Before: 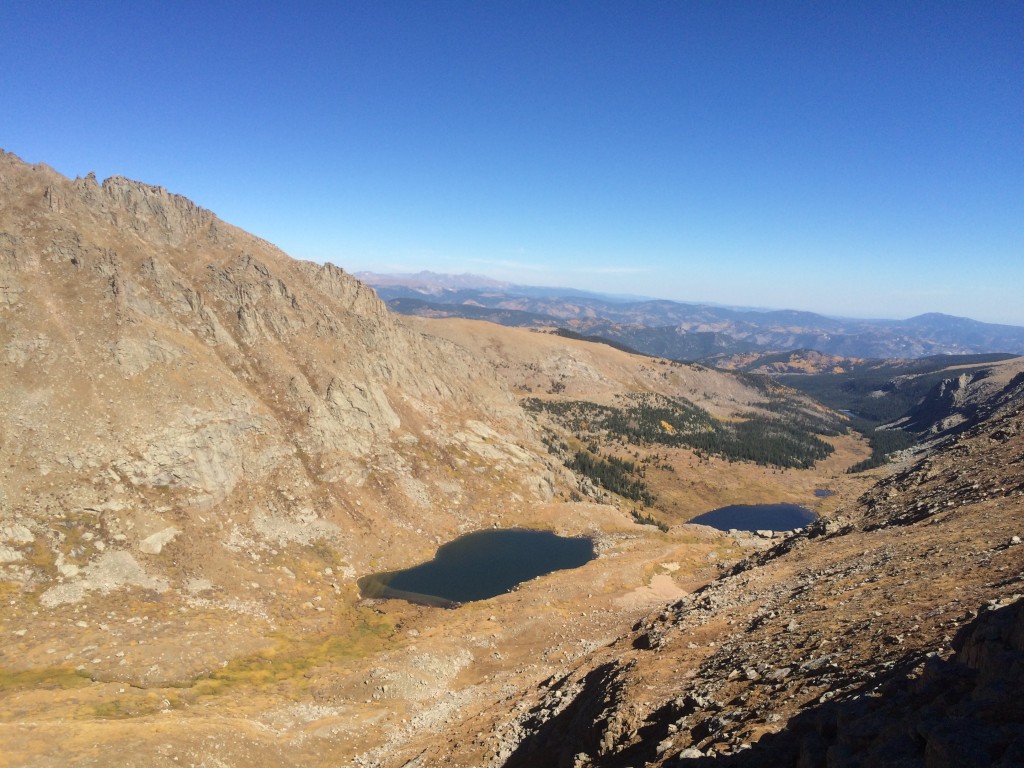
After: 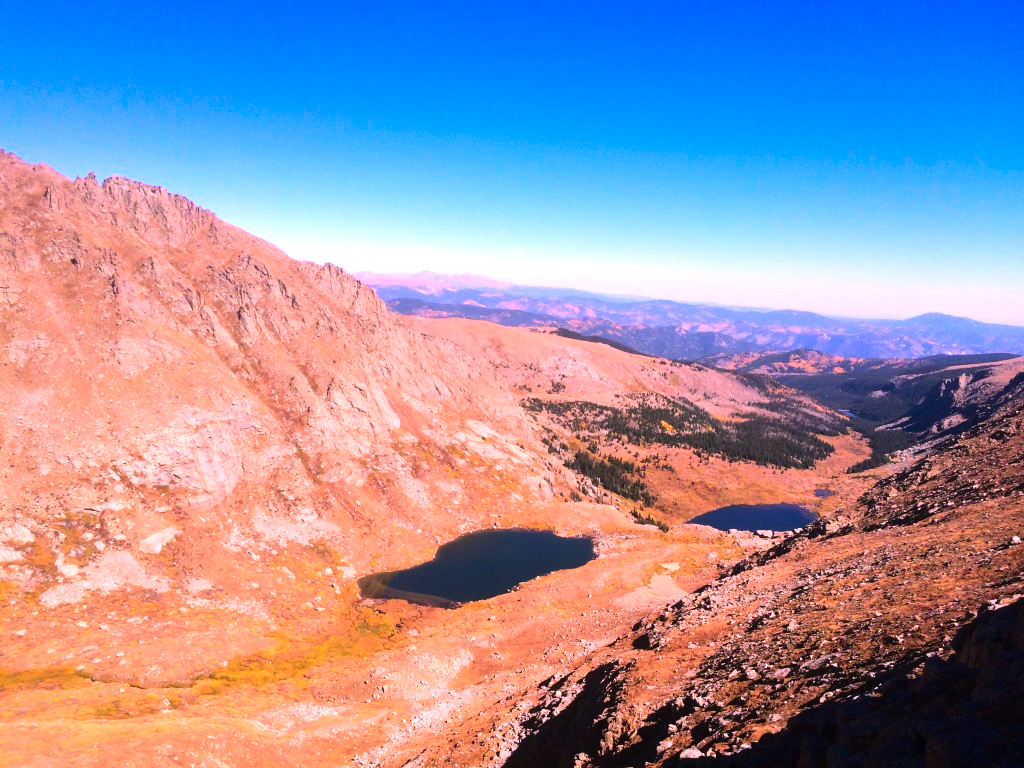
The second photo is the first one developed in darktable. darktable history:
tone equalizer: -8 EV -0.75 EV, -7 EV -0.7 EV, -6 EV -0.6 EV, -5 EV -0.4 EV, -3 EV 0.4 EV, -2 EV 0.6 EV, -1 EV 0.7 EV, +0 EV 0.75 EV, edges refinement/feathering 500, mask exposure compensation -1.57 EV, preserve details no
color correction: highlights a* 19.5, highlights b* -11.53, saturation 1.69
